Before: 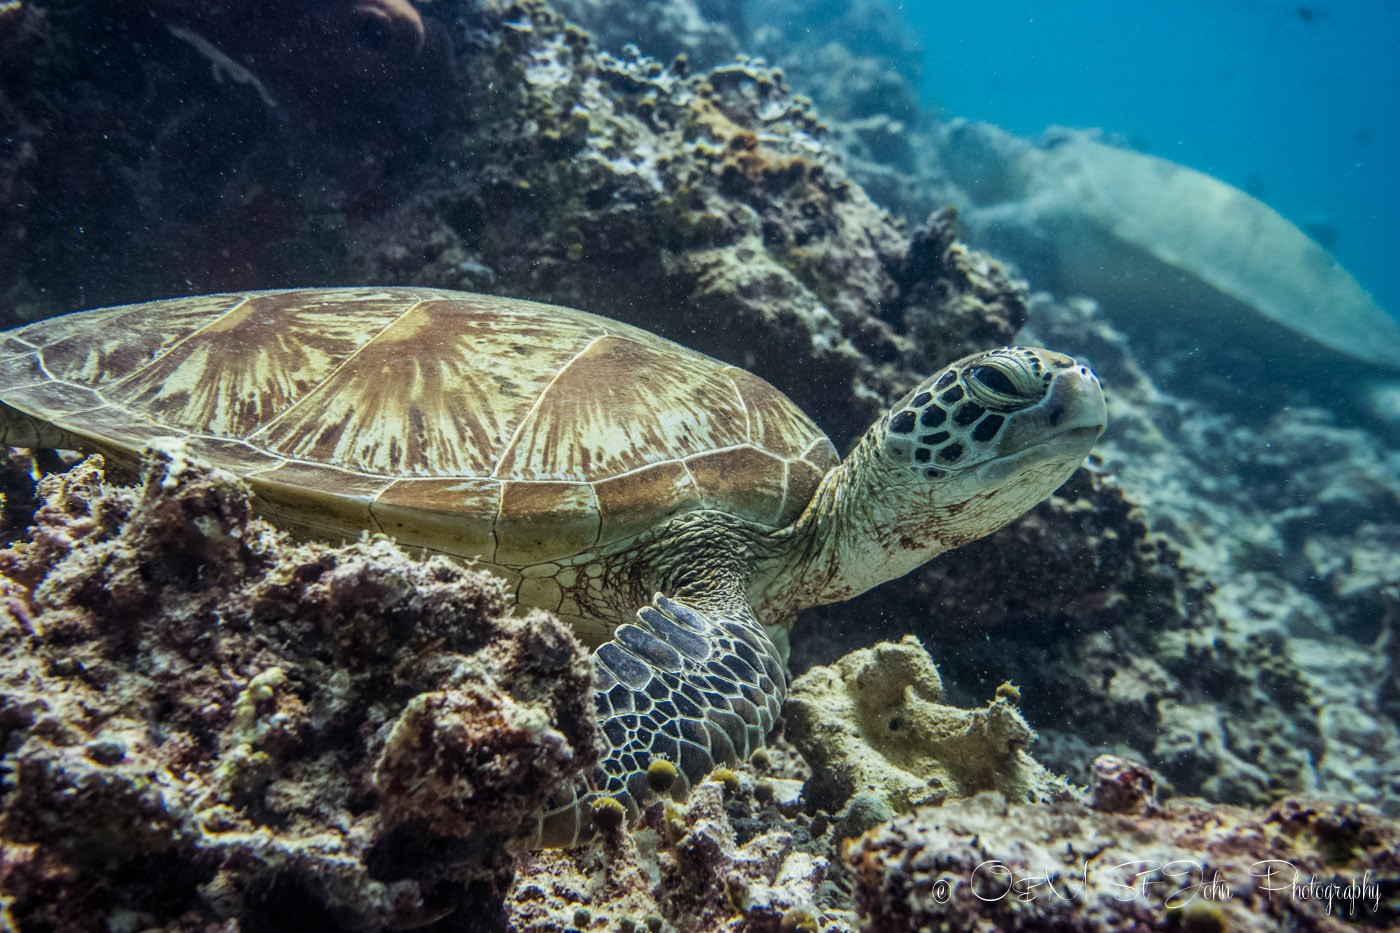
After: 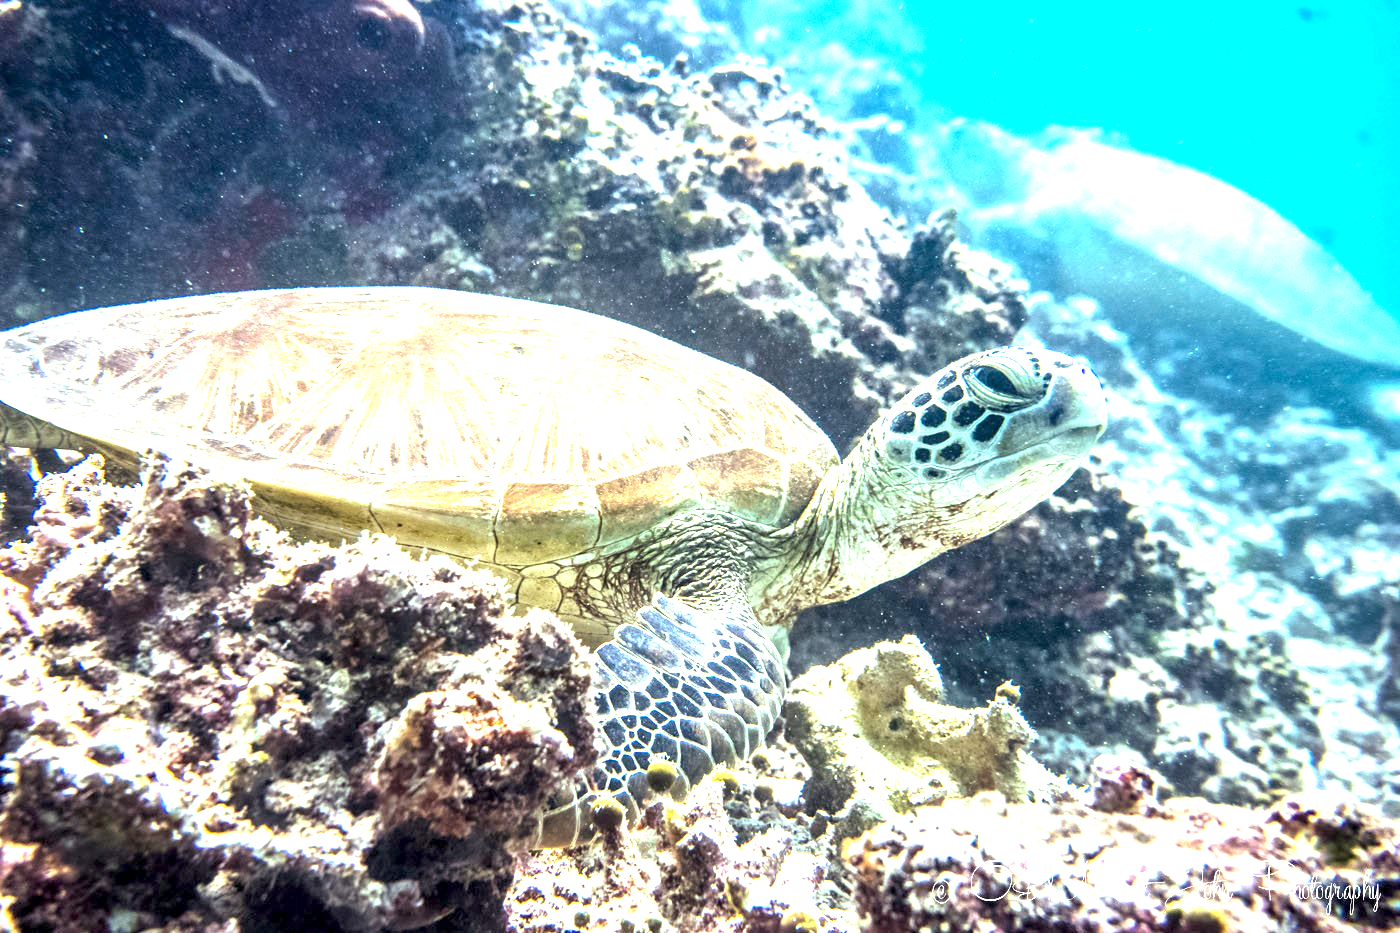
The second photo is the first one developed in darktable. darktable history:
exposure: black level correction 0.001, exposure 2.58 EV, compensate highlight preservation false
